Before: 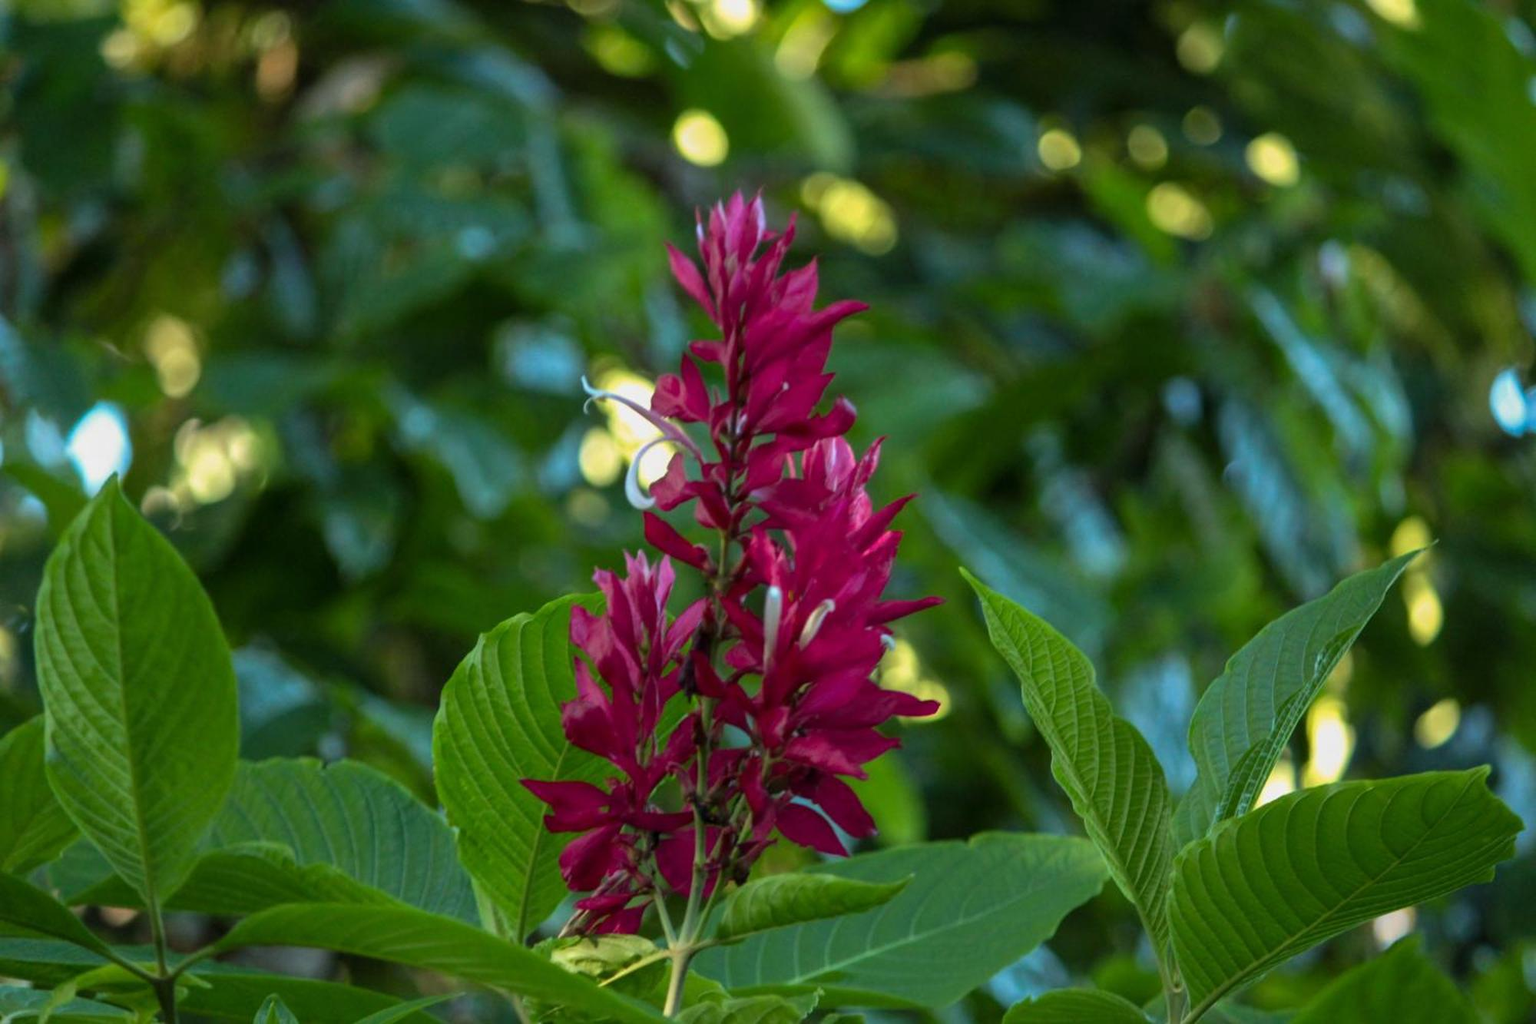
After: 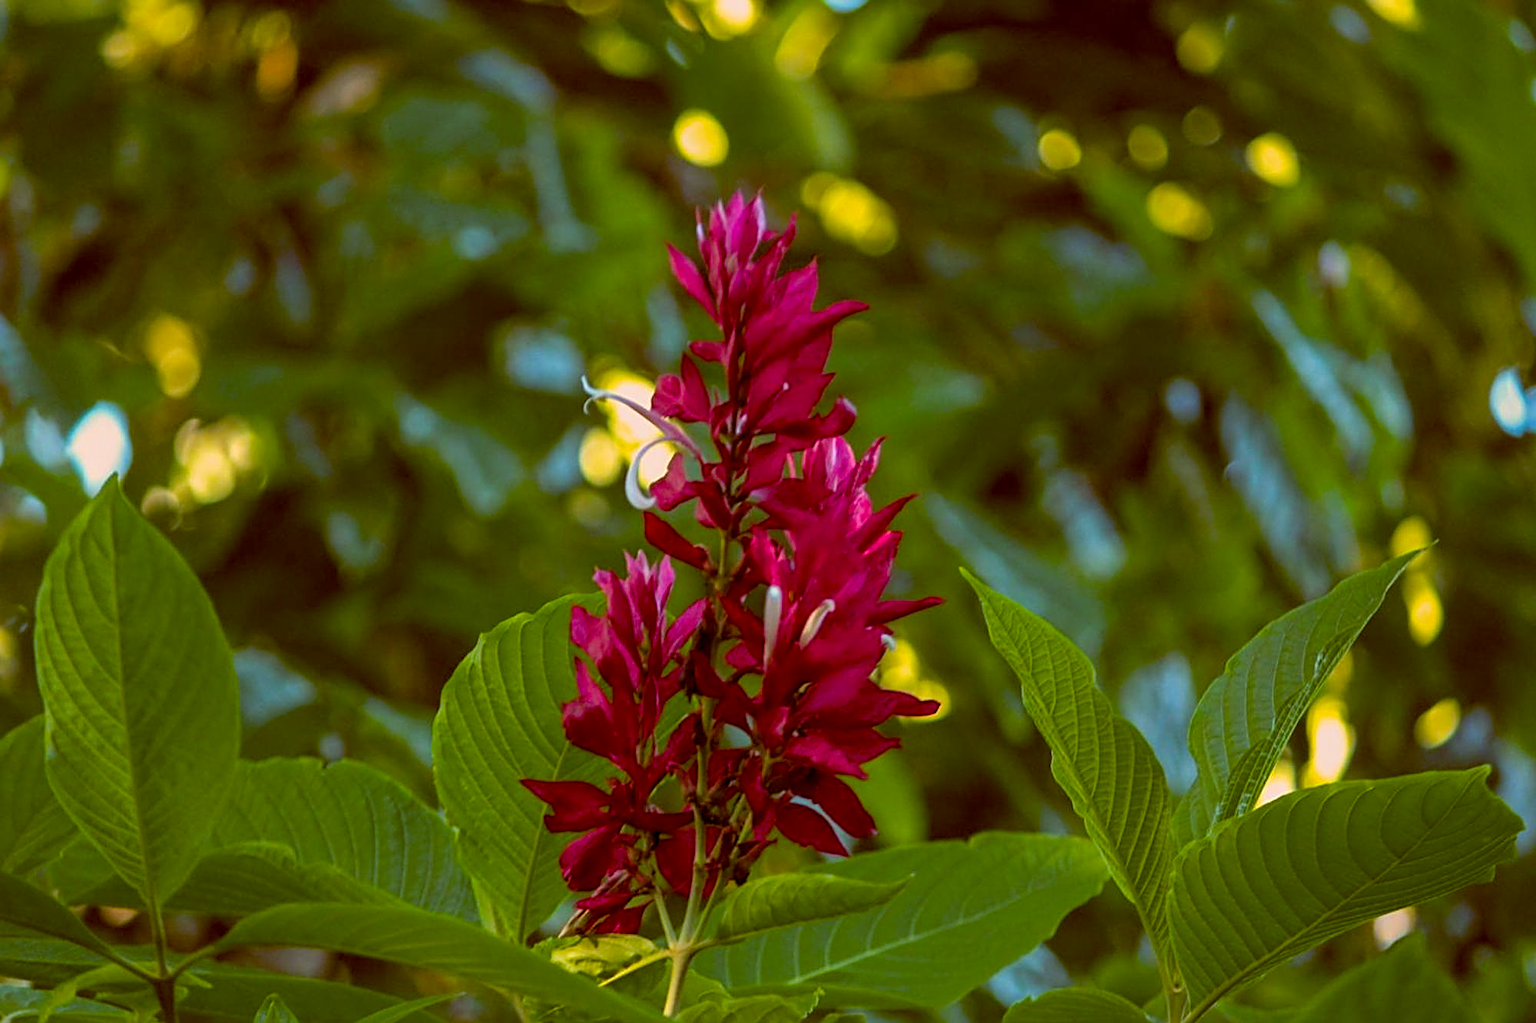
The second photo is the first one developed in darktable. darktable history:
sharpen: radius 2.56, amount 0.636
color balance rgb: highlights gain › chroma 3.024%, highlights gain › hue 54.72°, global offset › chroma 0.395%, global offset › hue 35.24°, white fulcrum 0.081 EV, linear chroma grading › global chroma 0.863%, perceptual saturation grading › global saturation 30.398%, global vibrance -17.761%, contrast -5.423%
